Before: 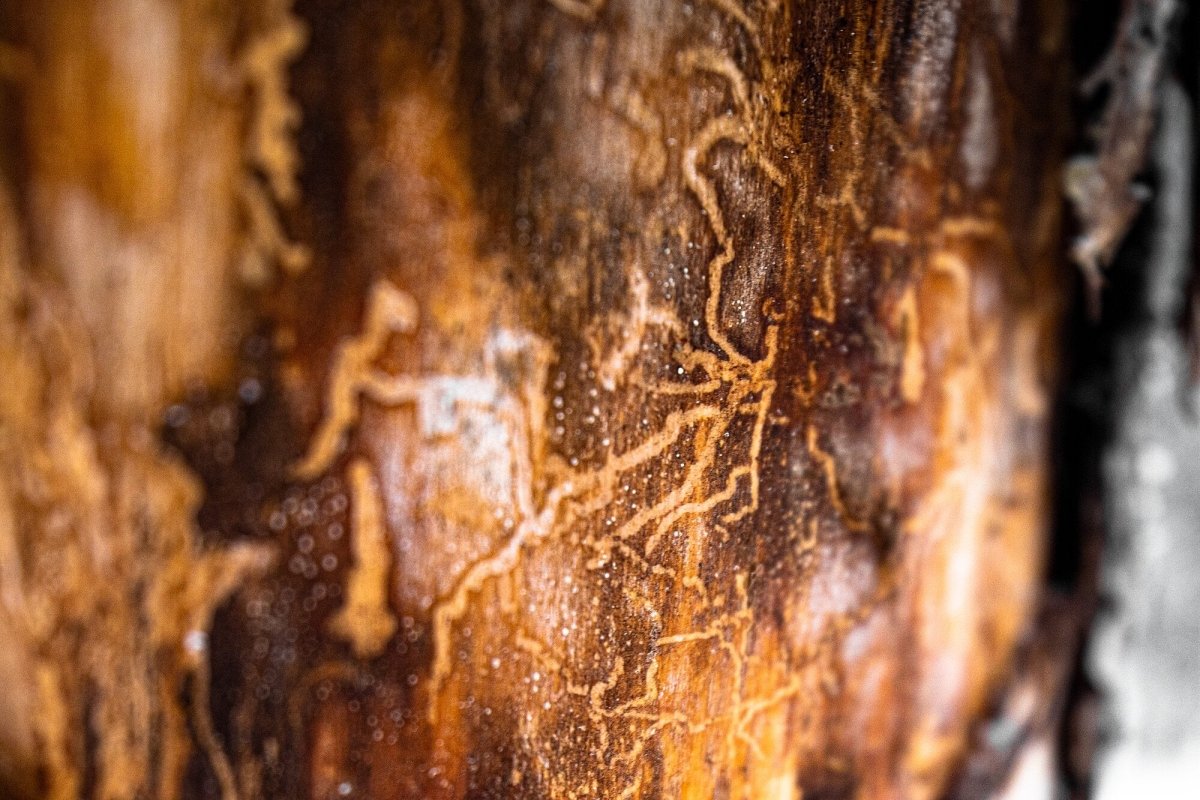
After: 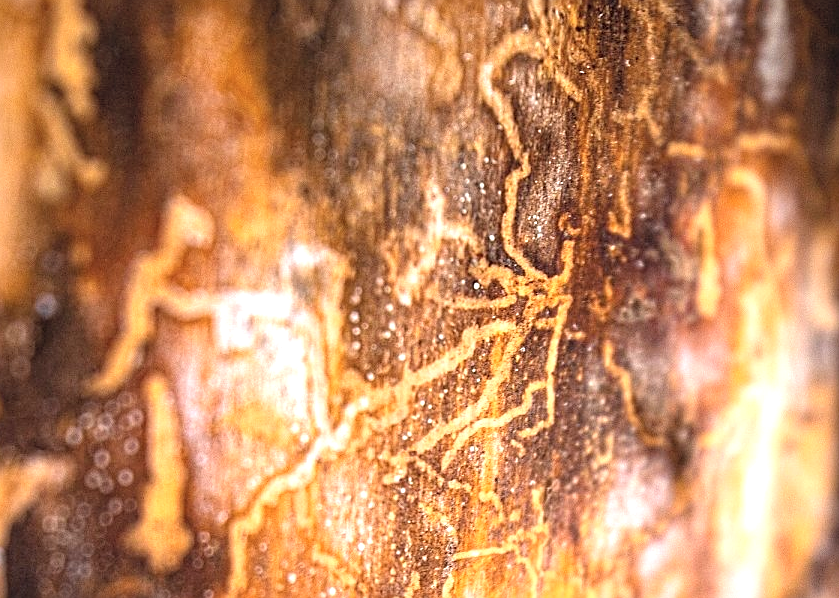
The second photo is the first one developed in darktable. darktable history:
crop and rotate: left 17.046%, top 10.659%, right 12.989%, bottom 14.553%
exposure: black level correction 0, exposure 0.7 EV, compensate exposure bias true, compensate highlight preservation false
sharpen: on, module defaults
contrast brightness saturation: brightness 0.15
